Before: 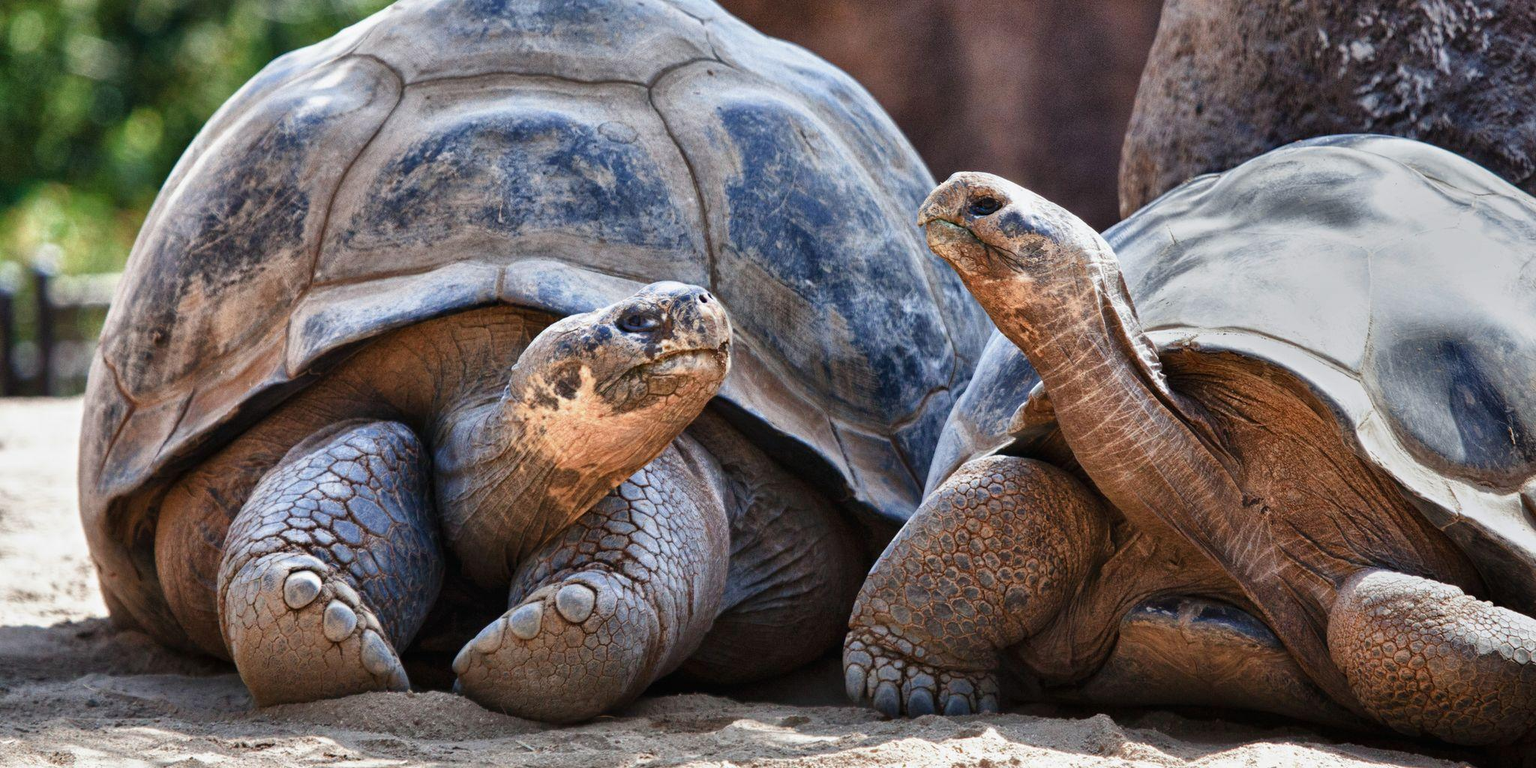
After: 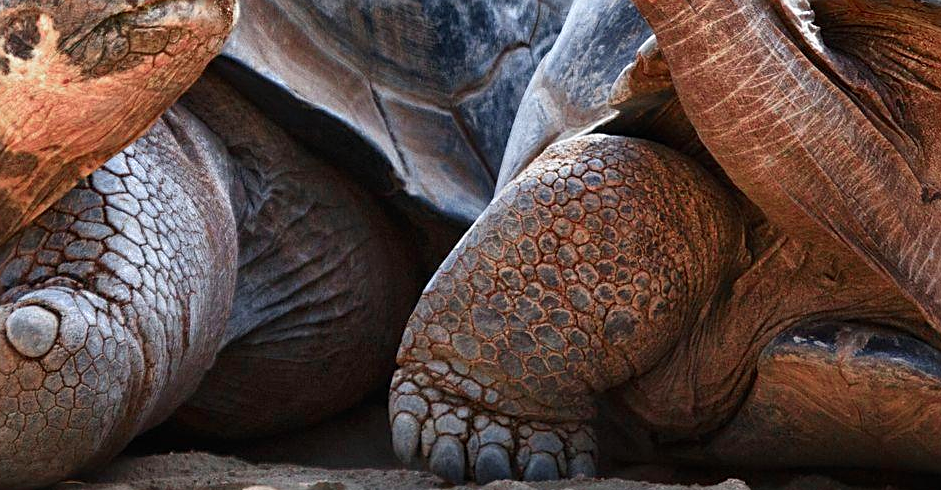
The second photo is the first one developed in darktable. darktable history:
color zones: curves: ch0 [(0, 0.466) (0.128, 0.466) (0.25, 0.5) (0.375, 0.456) (0.5, 0.5) (0.625, 0.5) (0.737, 0.652) (0.875, 0.5)]; ch1 [(0, 0.603) (0.125, 0.618) (0.261, 0.348) (0.372, 0.353) (0.497, 0.363) (0.611, 0.45) (0.731, 0.427) (0.875, 0.518) (0.998, 0.652)]; ch2 [(0, 0.559) (0.125, 0.451) (0.253, 0.564) (0.37, 0.578) (0.5, 0.466) (0.625, 0.471) (0.731, 0.471) (0.88, 0.485)]
crop: left 35.902%, top 46.21%, right 18.123%, bottom 5.863%
sharpen: on, module defaults
